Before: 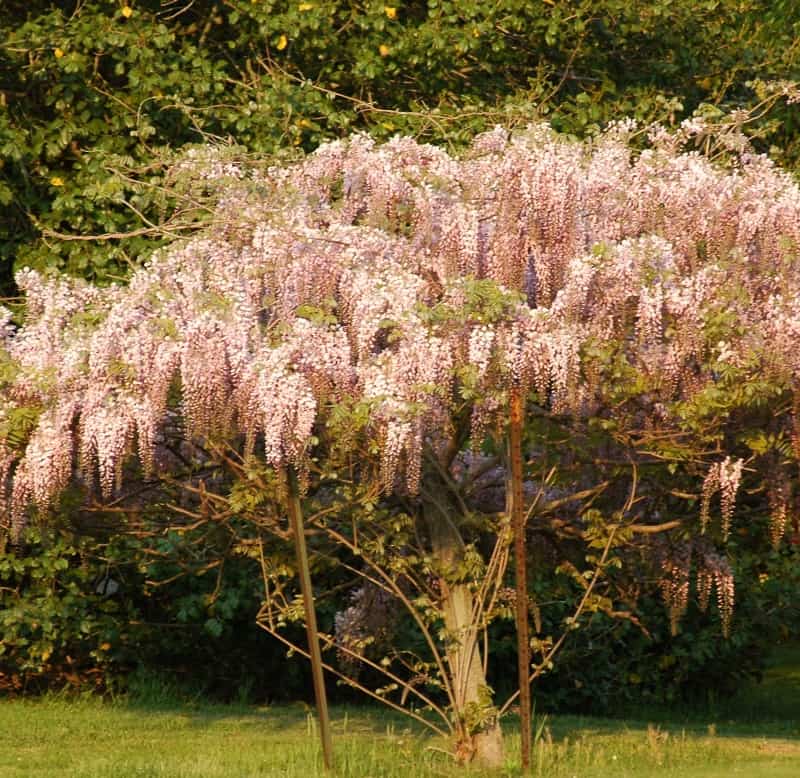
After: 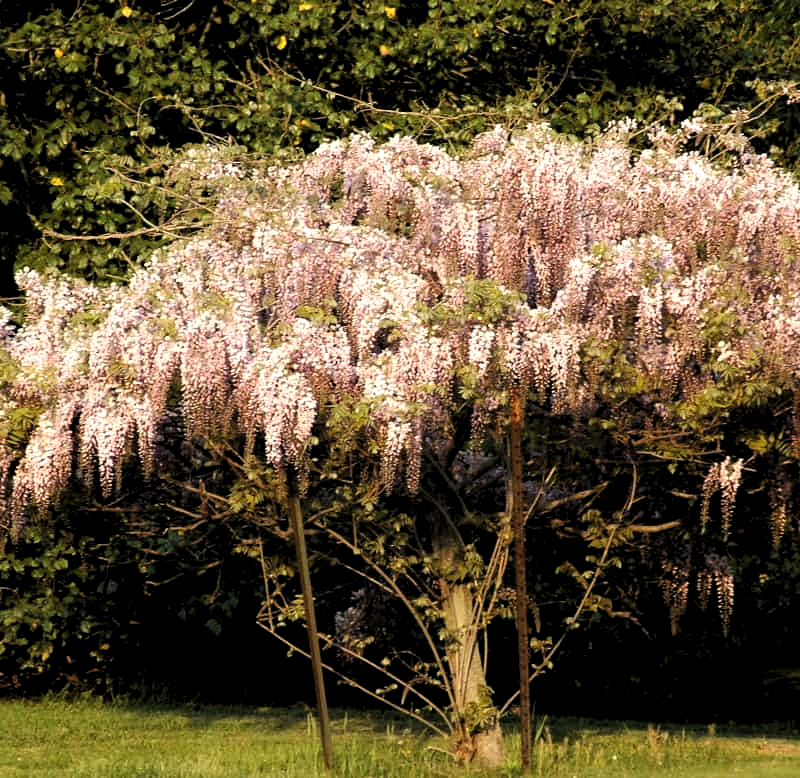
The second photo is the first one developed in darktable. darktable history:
levels: levels [0.182, 0.542, 0.902]
